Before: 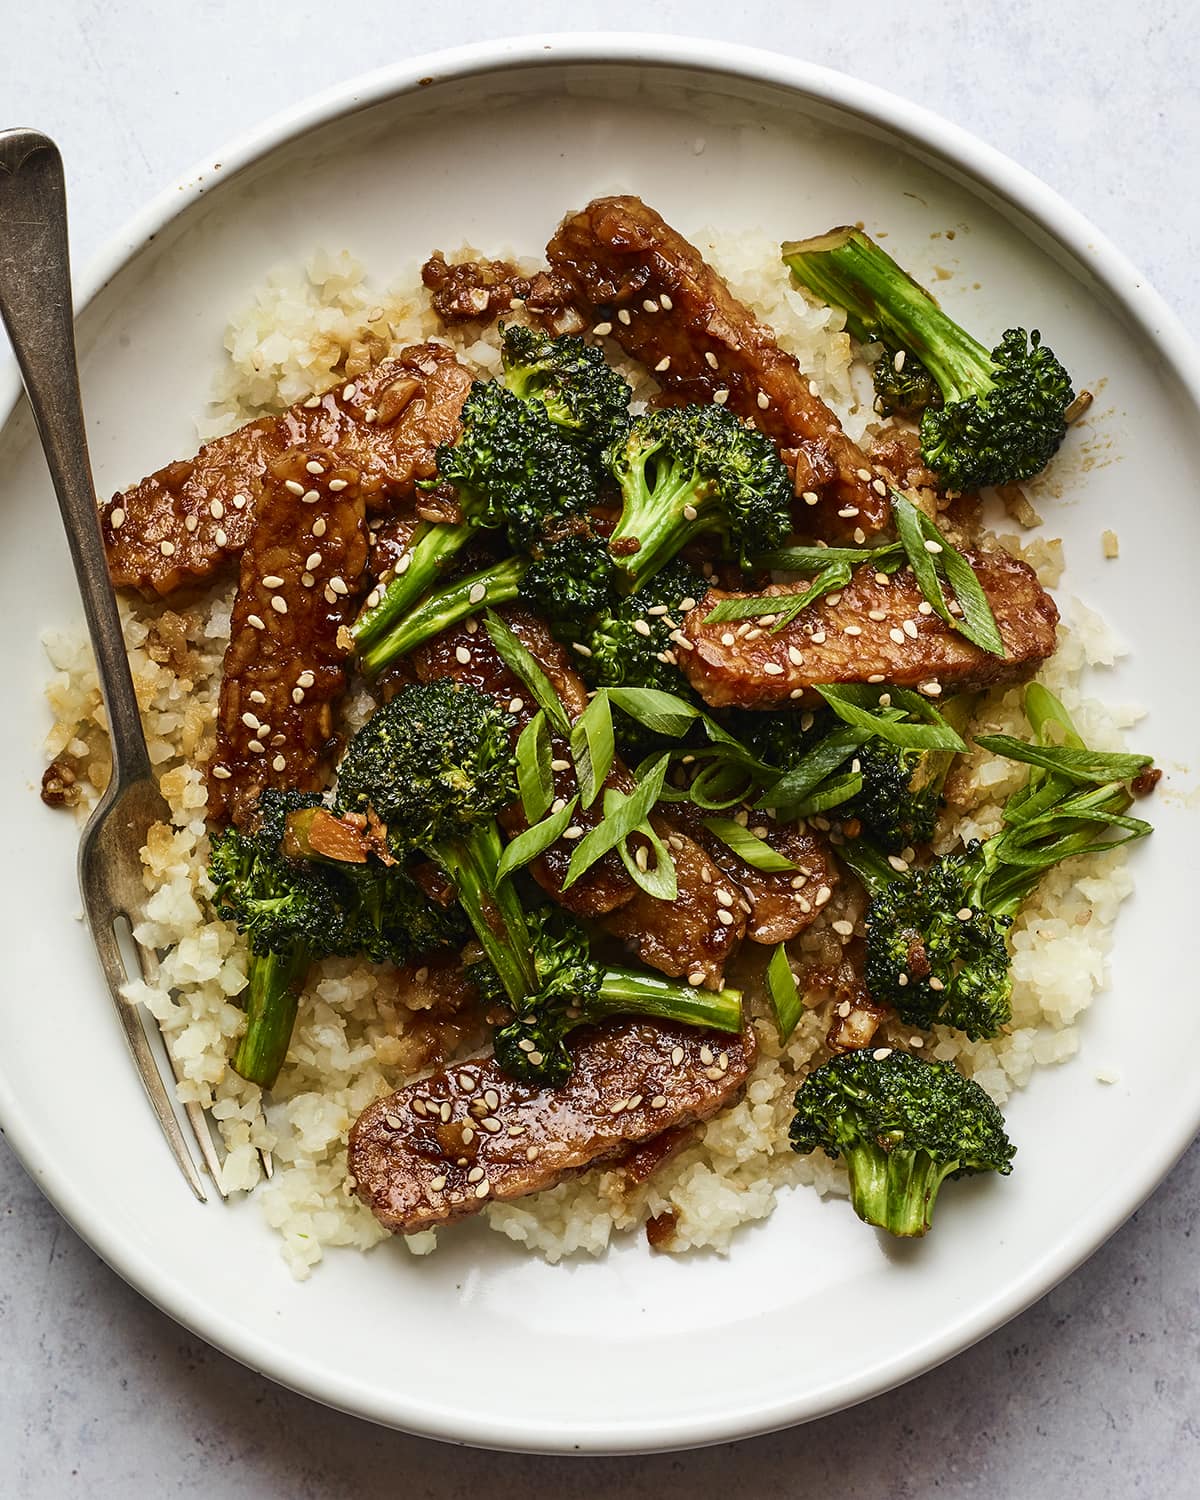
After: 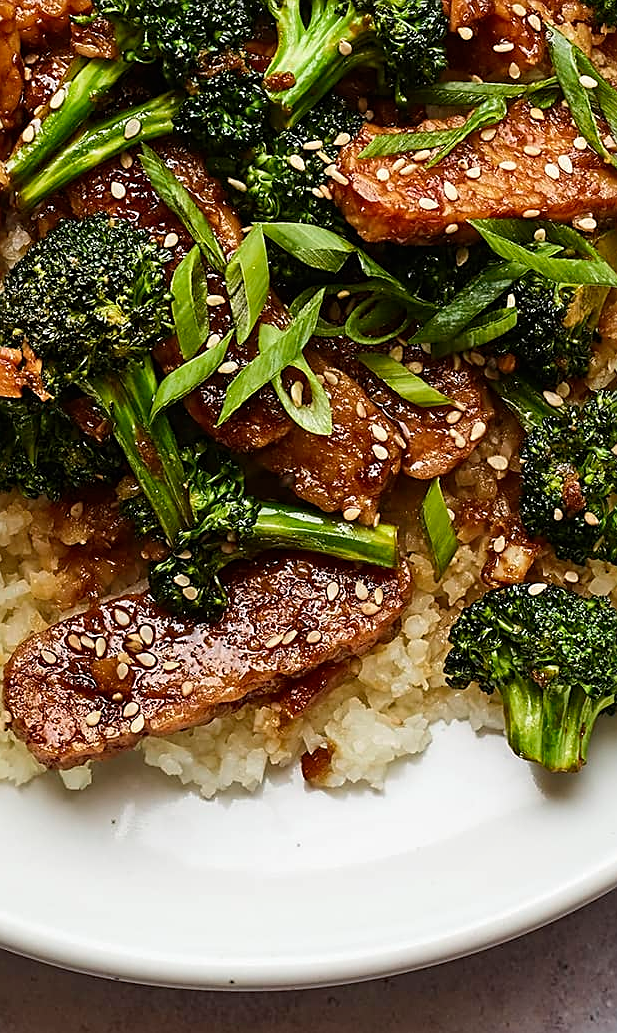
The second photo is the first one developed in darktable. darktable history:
shadows and highlights: shadows 29.53, highlights -30.48, low approximation 0.01, soften with gaussian
sharpen: on, module defaults
crop and rotate: left 28.751%, top 31.114%, right 19.813%
